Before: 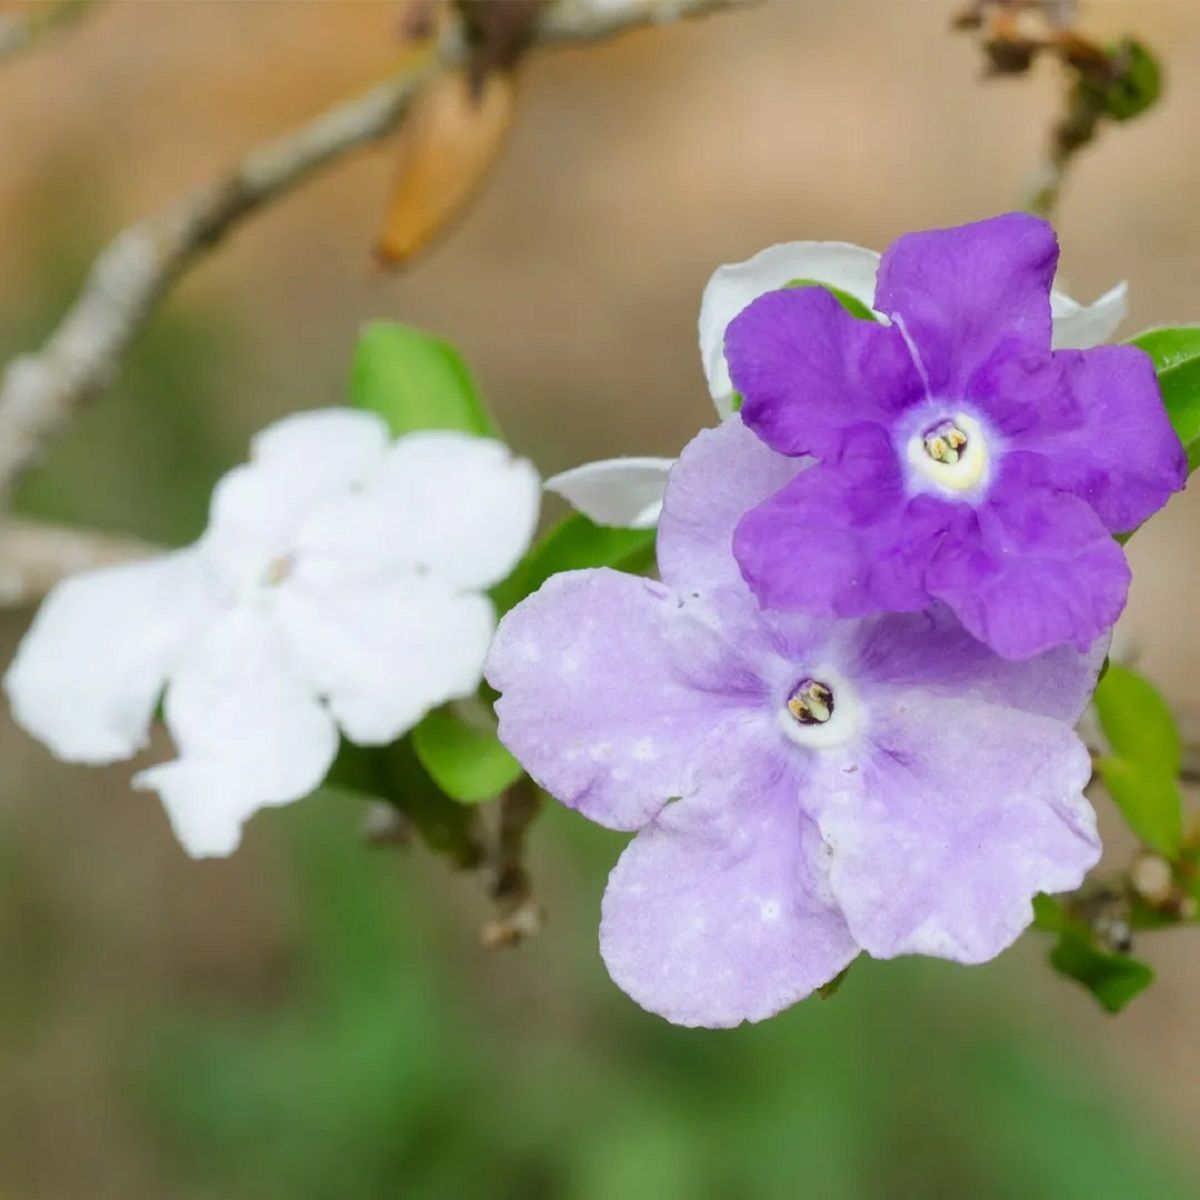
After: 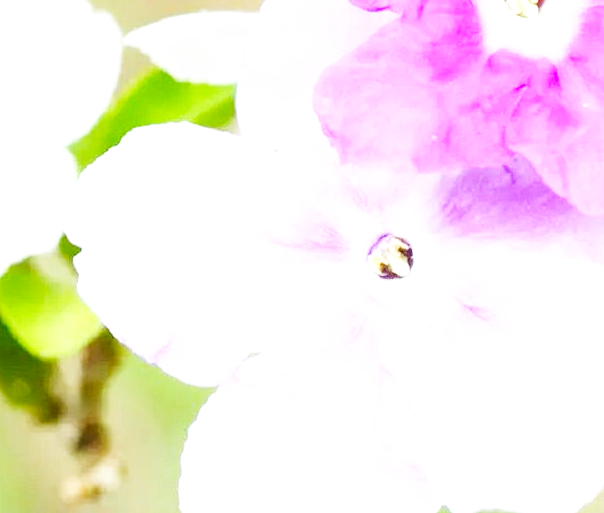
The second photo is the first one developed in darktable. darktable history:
crop: left 35.063%, top 37.13%, right 14.581%, bottom 20.059%
exposure: black level correction 0, exposure 1.103 EV, compensate exposure bias true, compensate highlight preservation false
base curve: curves: ch0 [(0, 0.003) (0.001, 0.002) (0.006, 0.004) (0.02, 0.022) (0.048, 0.086) (0.094, 0.234) (0.162, 0.431) (0.258, 0.629) (0.385, 0.8) (0.548, 0.918) (0.751, 0.988) (1, 1)], preserve colors none
